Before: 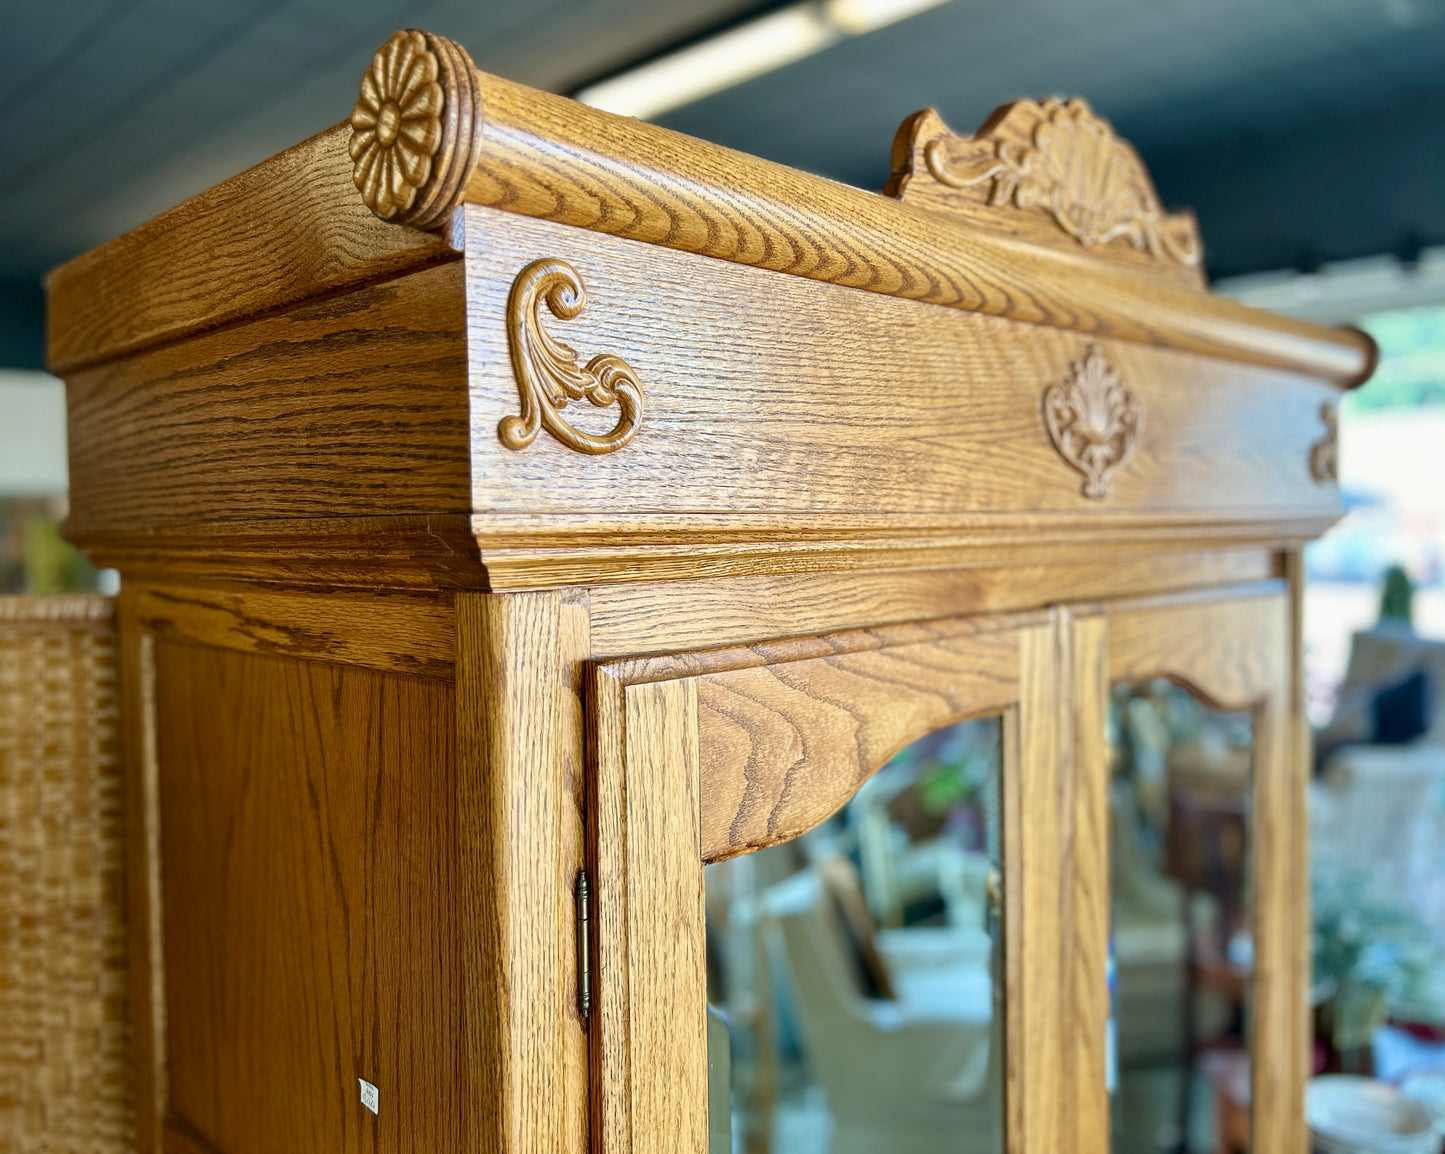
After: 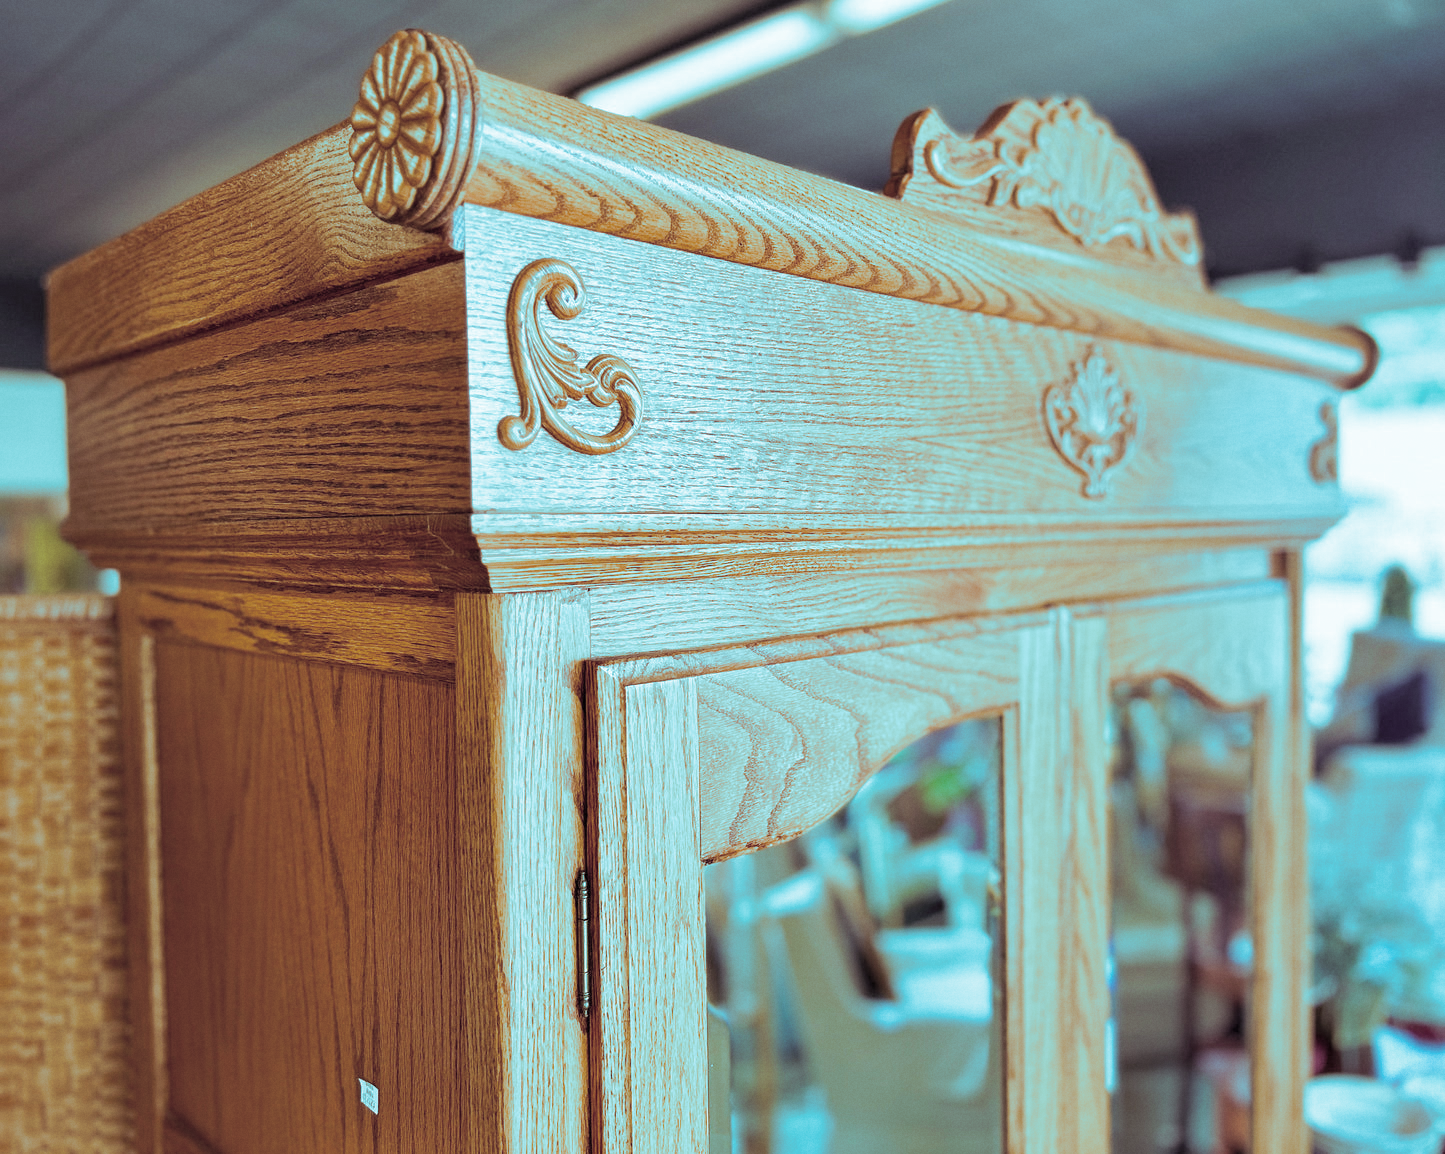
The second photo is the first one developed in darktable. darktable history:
grain: coarseness 14.57 ISO, strength 8.8%
contrast brightness saturation: brightness 0.15
split-toning: shadows › hue 327.6°, highlights › hue 198°, highlights › saturation 0.55, balance -21.25, compress 0%
